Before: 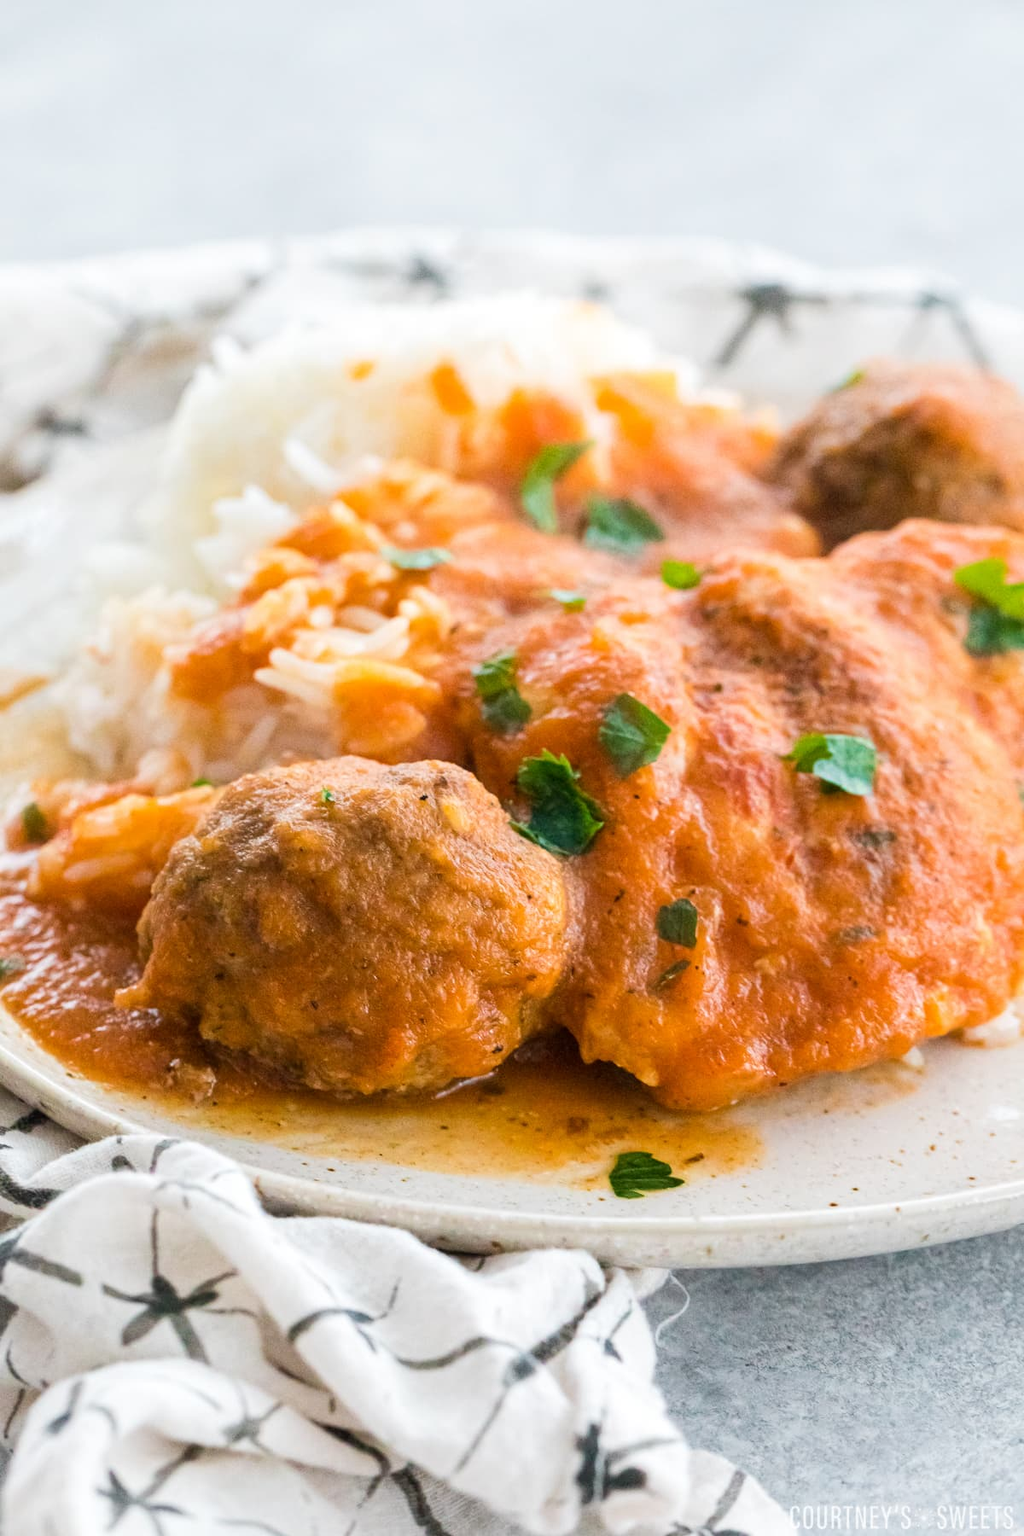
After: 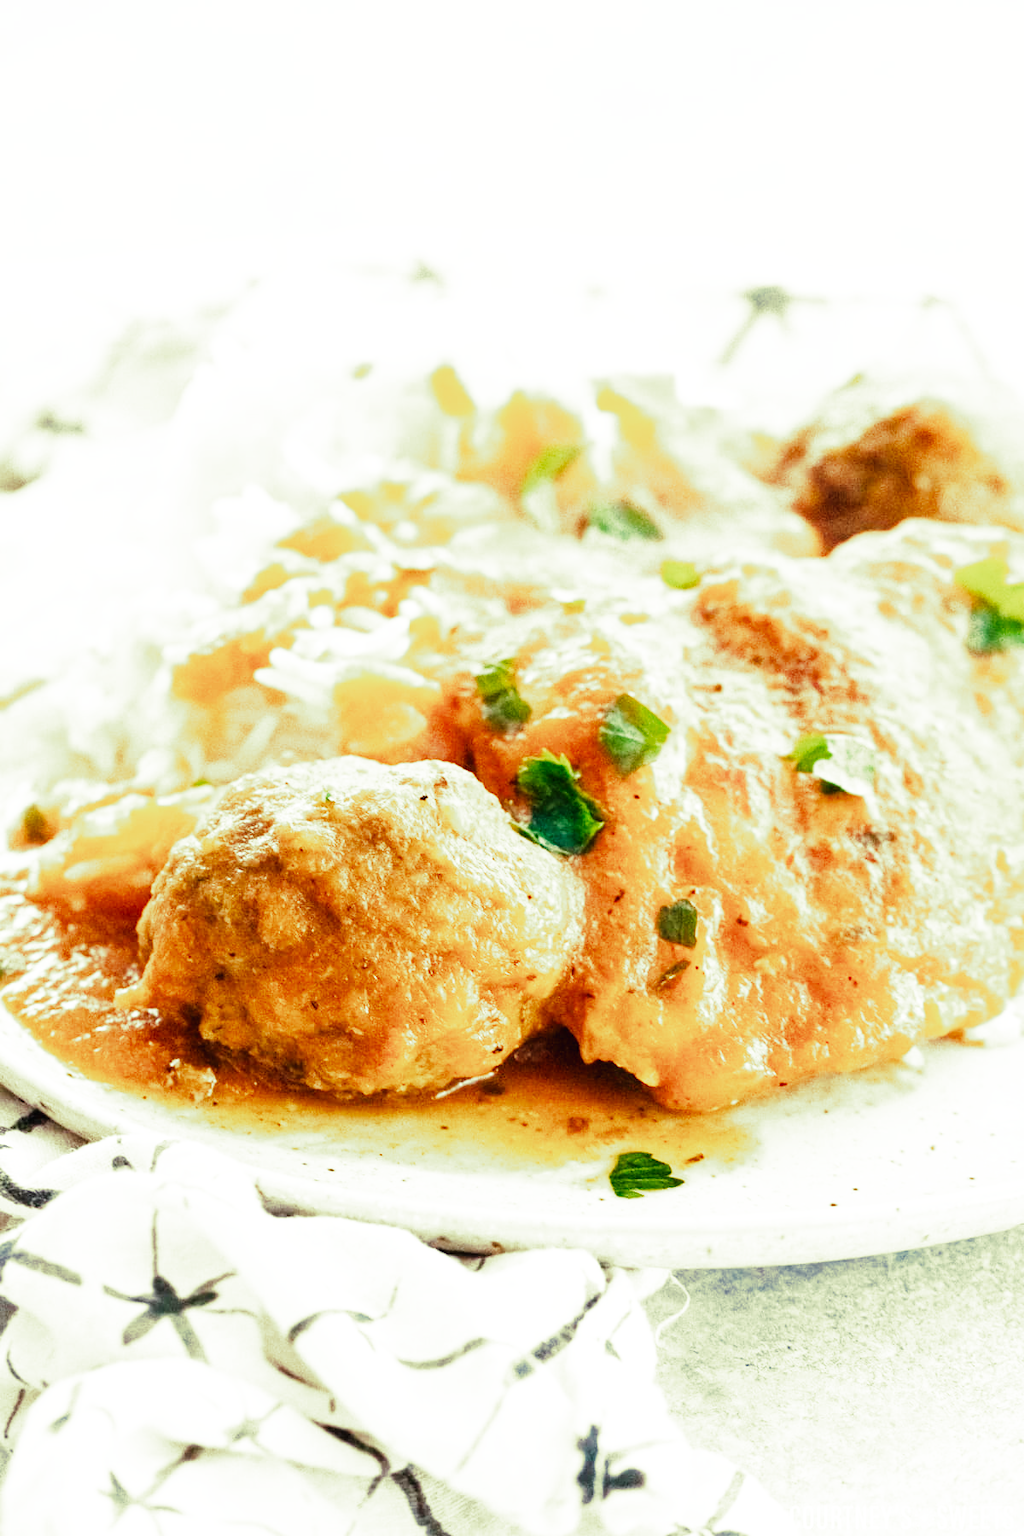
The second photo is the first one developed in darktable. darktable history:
split-toning: shadows › hue 290.82°, shadows › saturation 0.34, highlights › saturation 0.38, balance 0, compress 50%
base curve: curves: ch0 [(0, 0.003) (0.001, 0.002) (0.006, 0.004) (0.02, 0.022) (0.048, 0.086) (0.094, 0.234) (0.162, 0.431) (0.258, 0.629) (0.385, 0.8) (0.548, 0.918) (0.751, 0.988) (1, 1)], preserve colors none
exposure: compensate highlight preservation false
